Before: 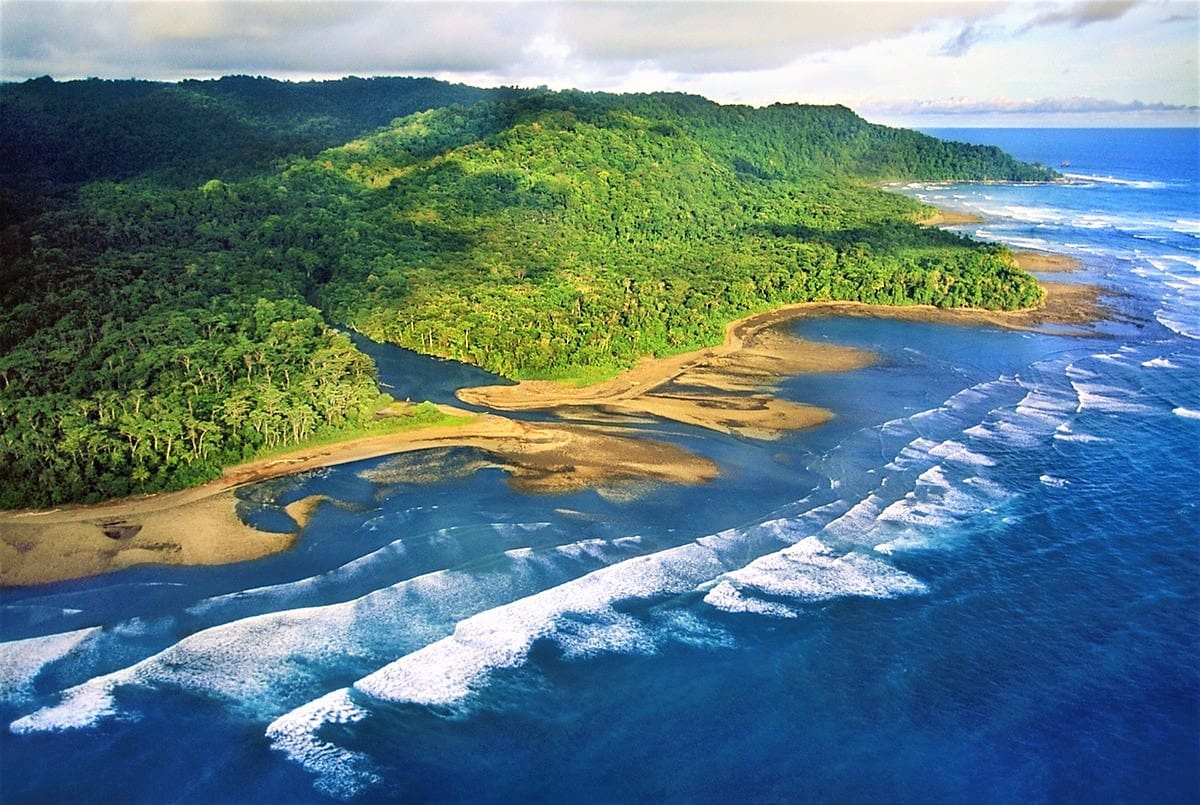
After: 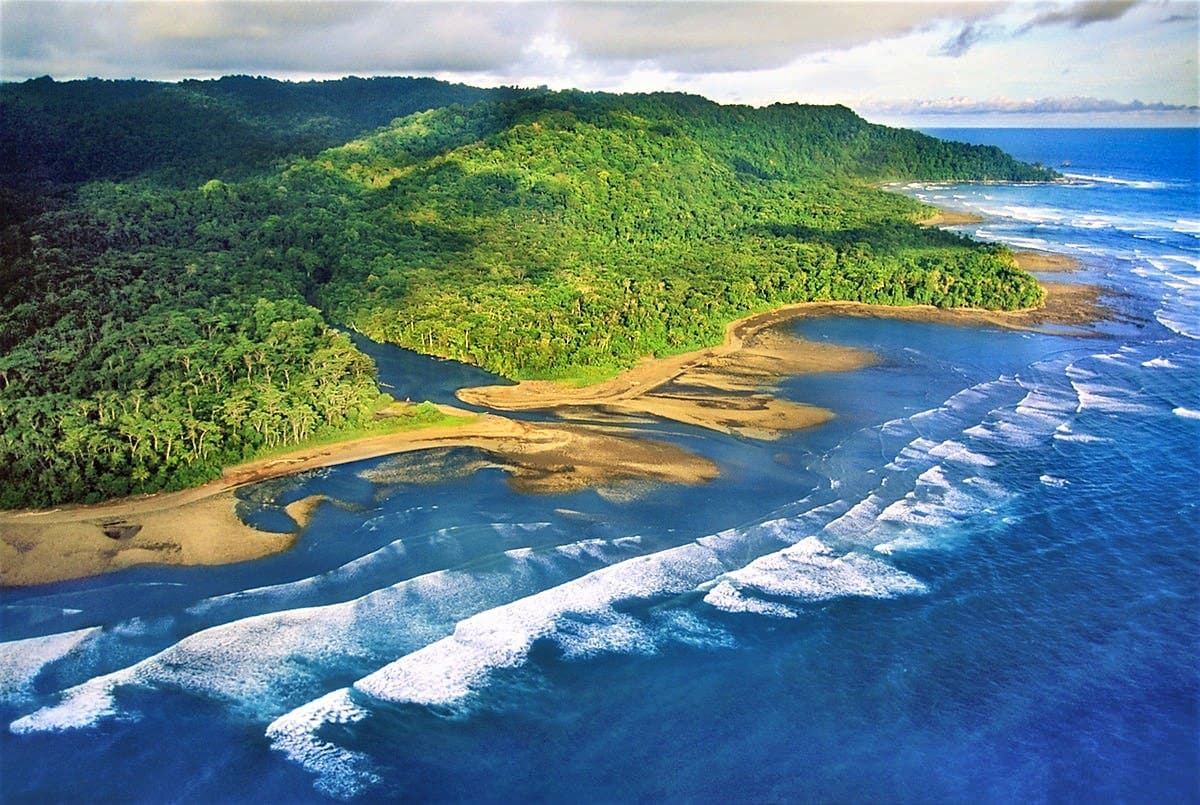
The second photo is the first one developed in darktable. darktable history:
shadows and highlights: shadows 60.74, soften with gaussian
